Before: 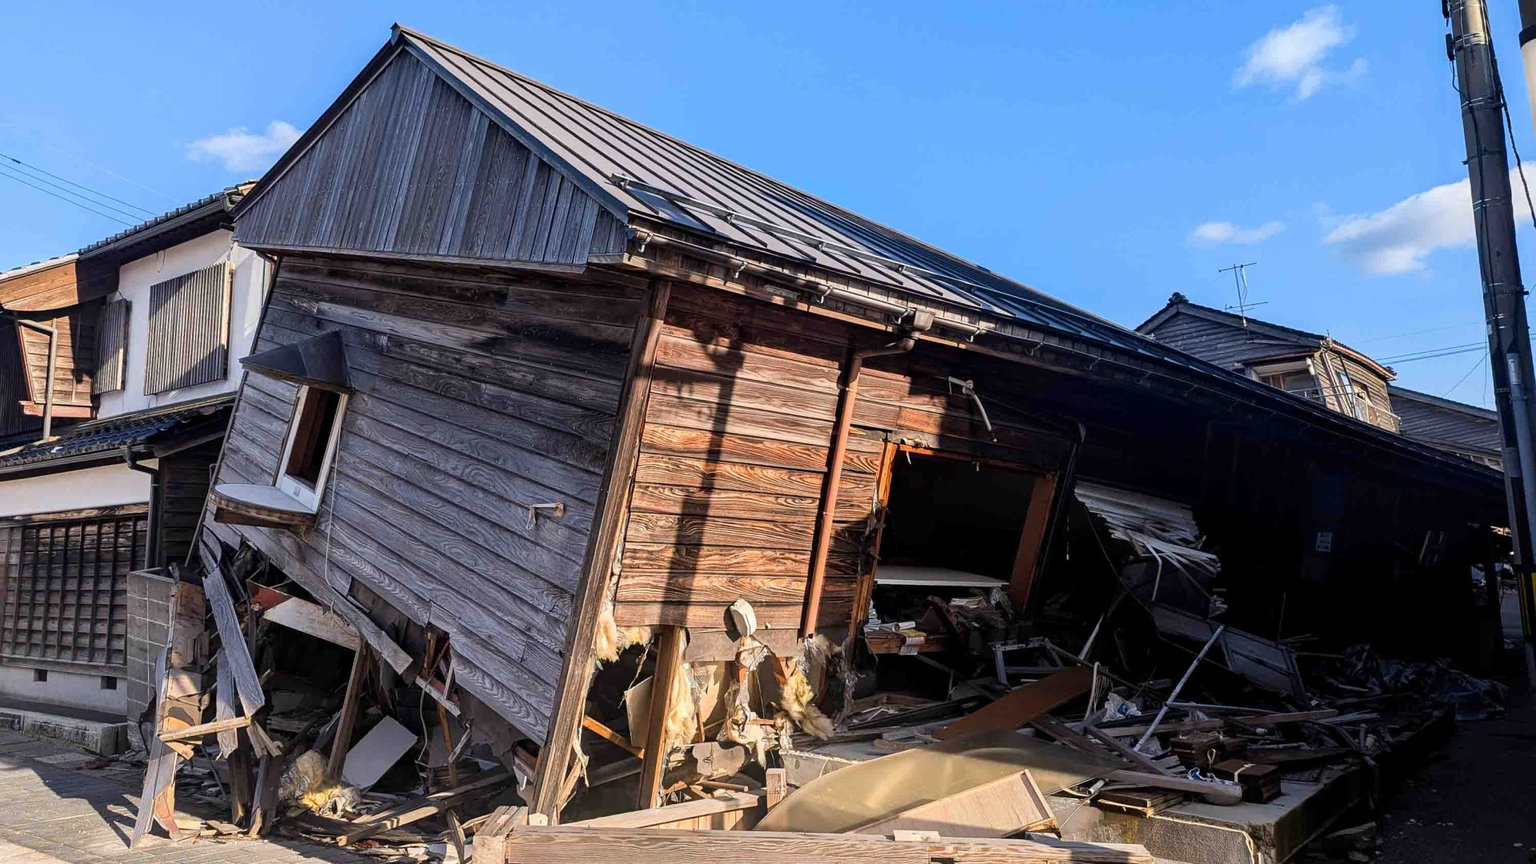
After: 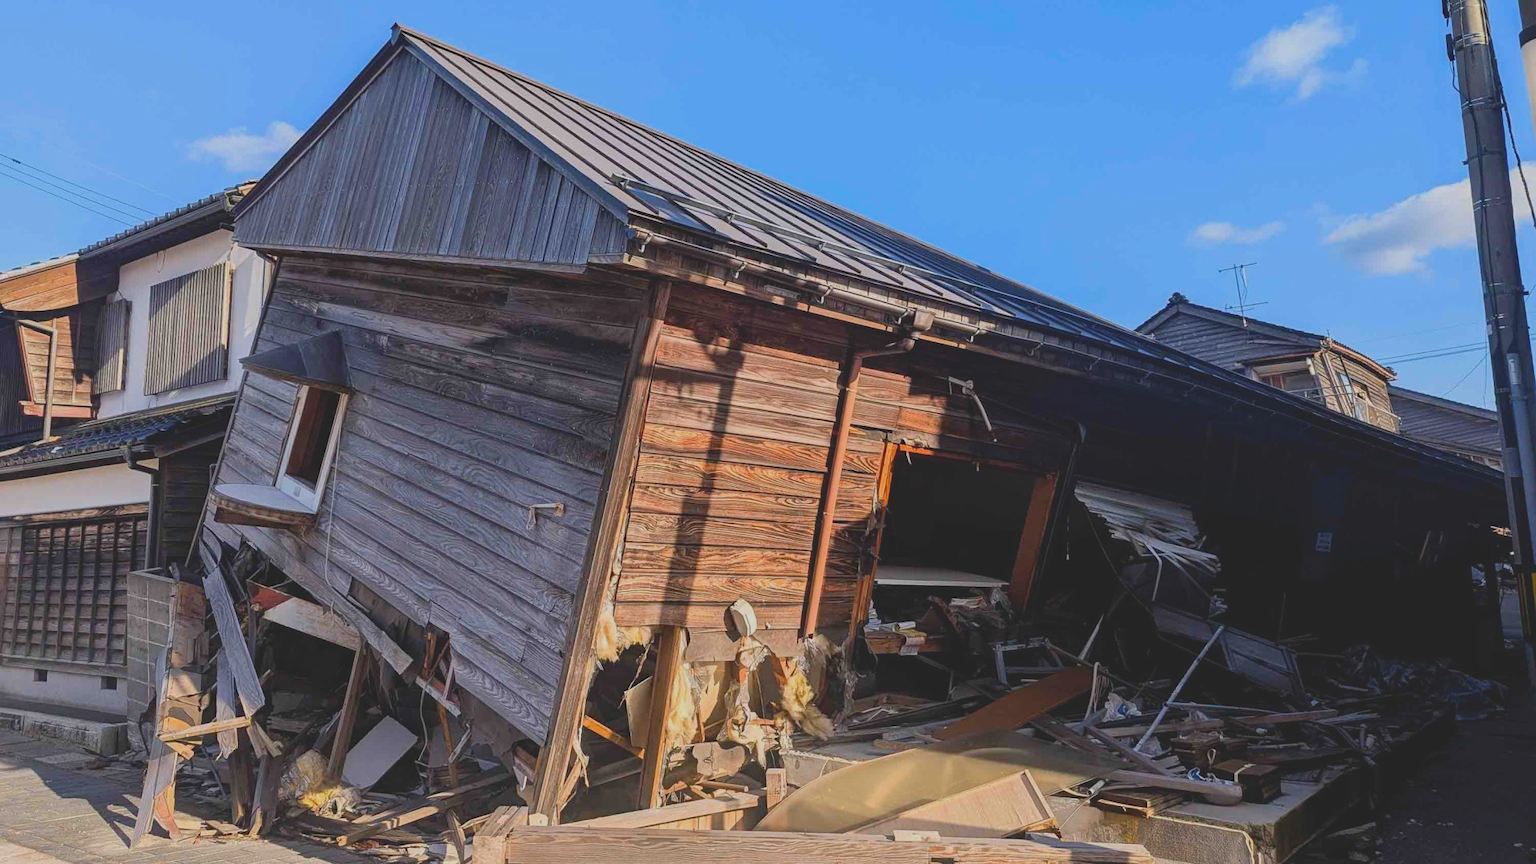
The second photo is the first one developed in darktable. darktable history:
contrast brightness saturation: contrast -0.288
